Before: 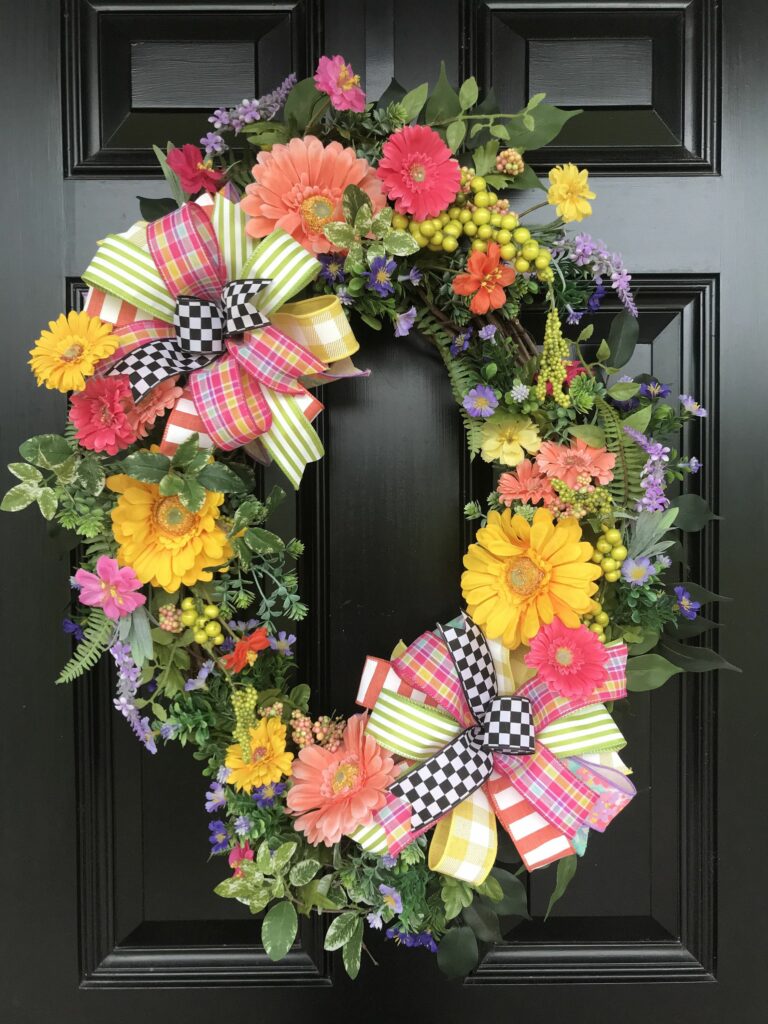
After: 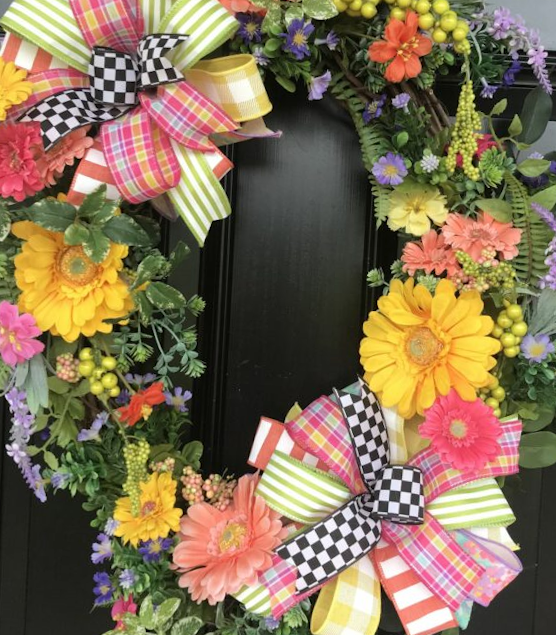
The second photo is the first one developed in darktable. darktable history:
crop and rotate: angle -3.37°, left 9.781%, top 21.25%, right 12.17%, bottom 11.947%
